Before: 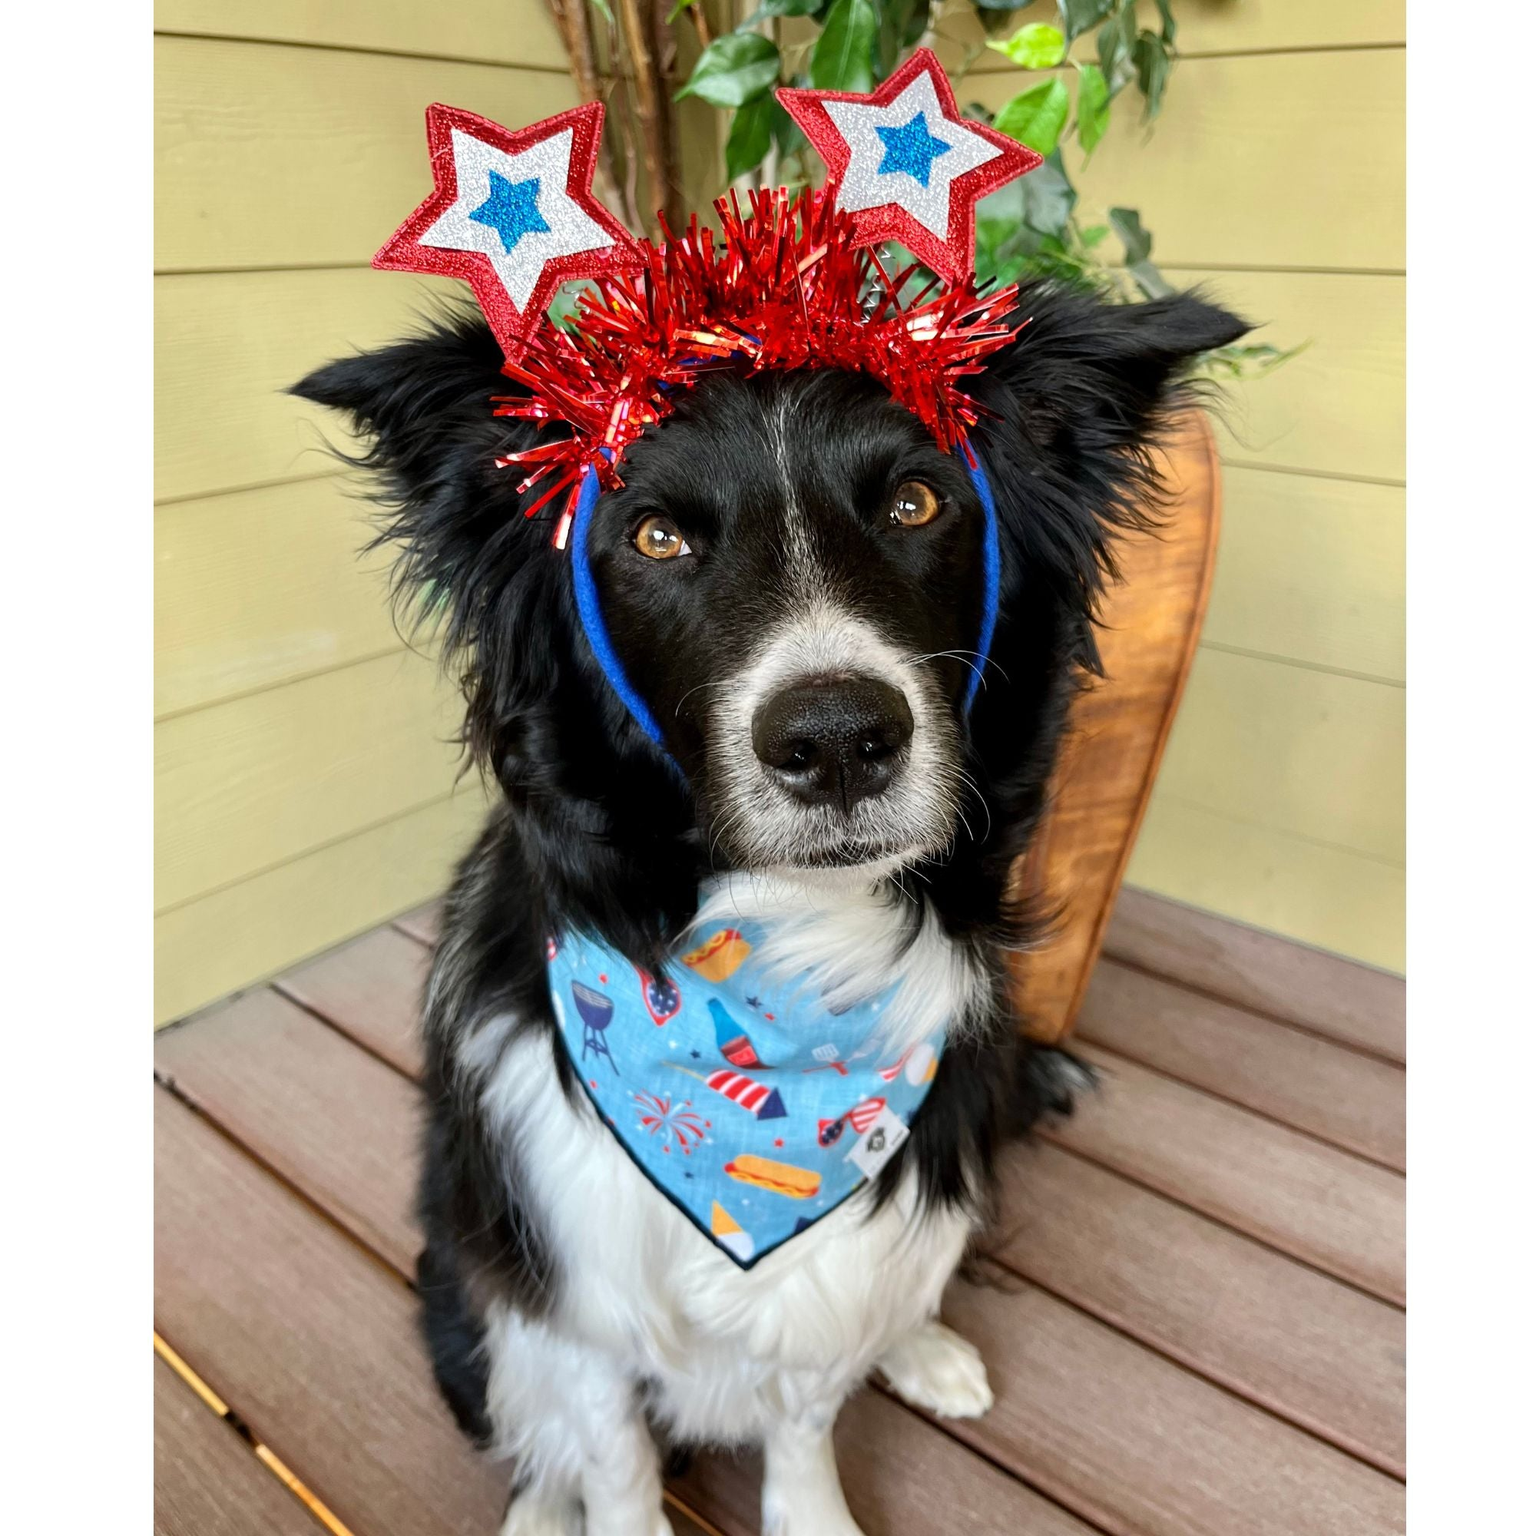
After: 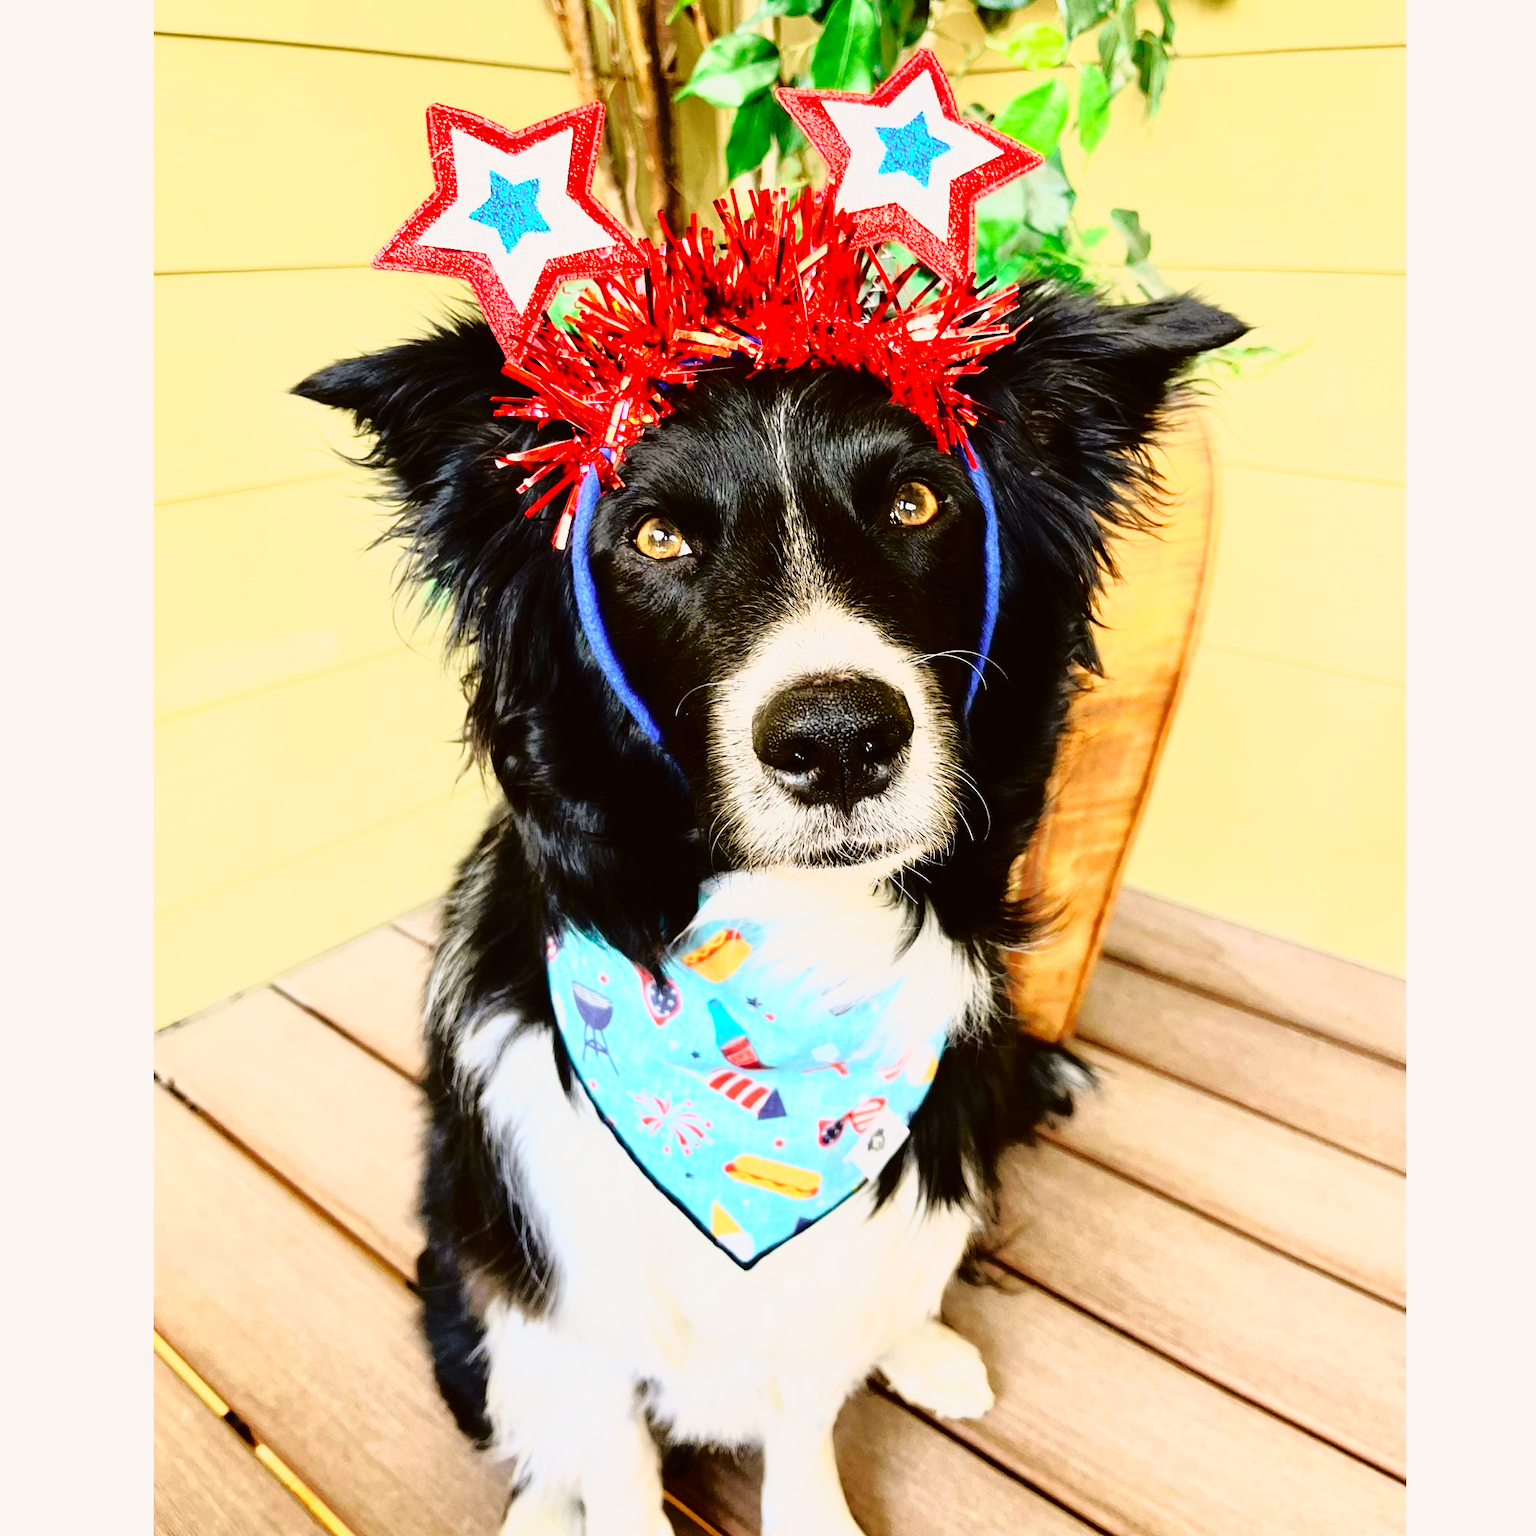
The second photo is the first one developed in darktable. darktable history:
base curve: curves: ch0 [(0, 0) (0.028, 0.03) (0.121, 0.232) (0.46, 0.748) (0.859, 0.968) (1, 1)], preserve colors none
tone curve: curves: ch0 [(0, 0.015) (0.091, 0.055) (0.184, 0.159) (0.304, 0.382) (0.492, 0.579) (0.628, 0.755) (0.832, 0.932) (0.984, 0.963)]; ch1 [(0, 0) (0.34, 0.235) (0.493, 0.5) (0.554, 0.56) (0.764, 0.815) (1, 1)]; ch2 [(0, 0) (0.44, 0.458) (0.476, 0.477) (0.542, 0.586) (0.674, 0.724) (1, 1)], color space Lab, independent channels, preserve colors none
